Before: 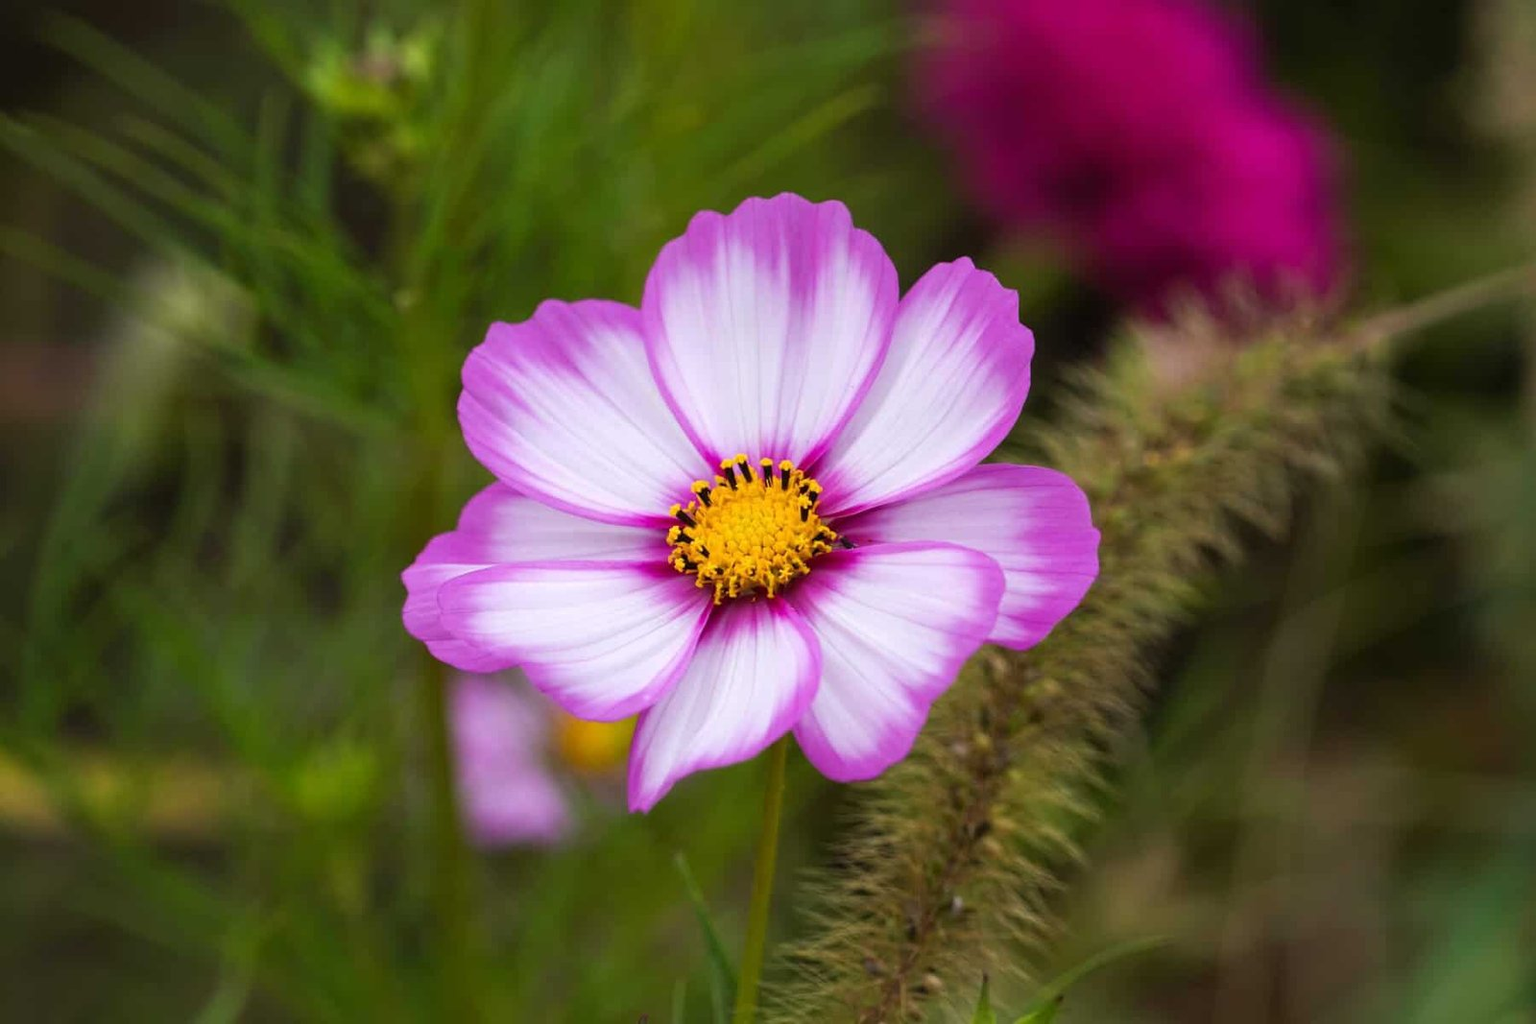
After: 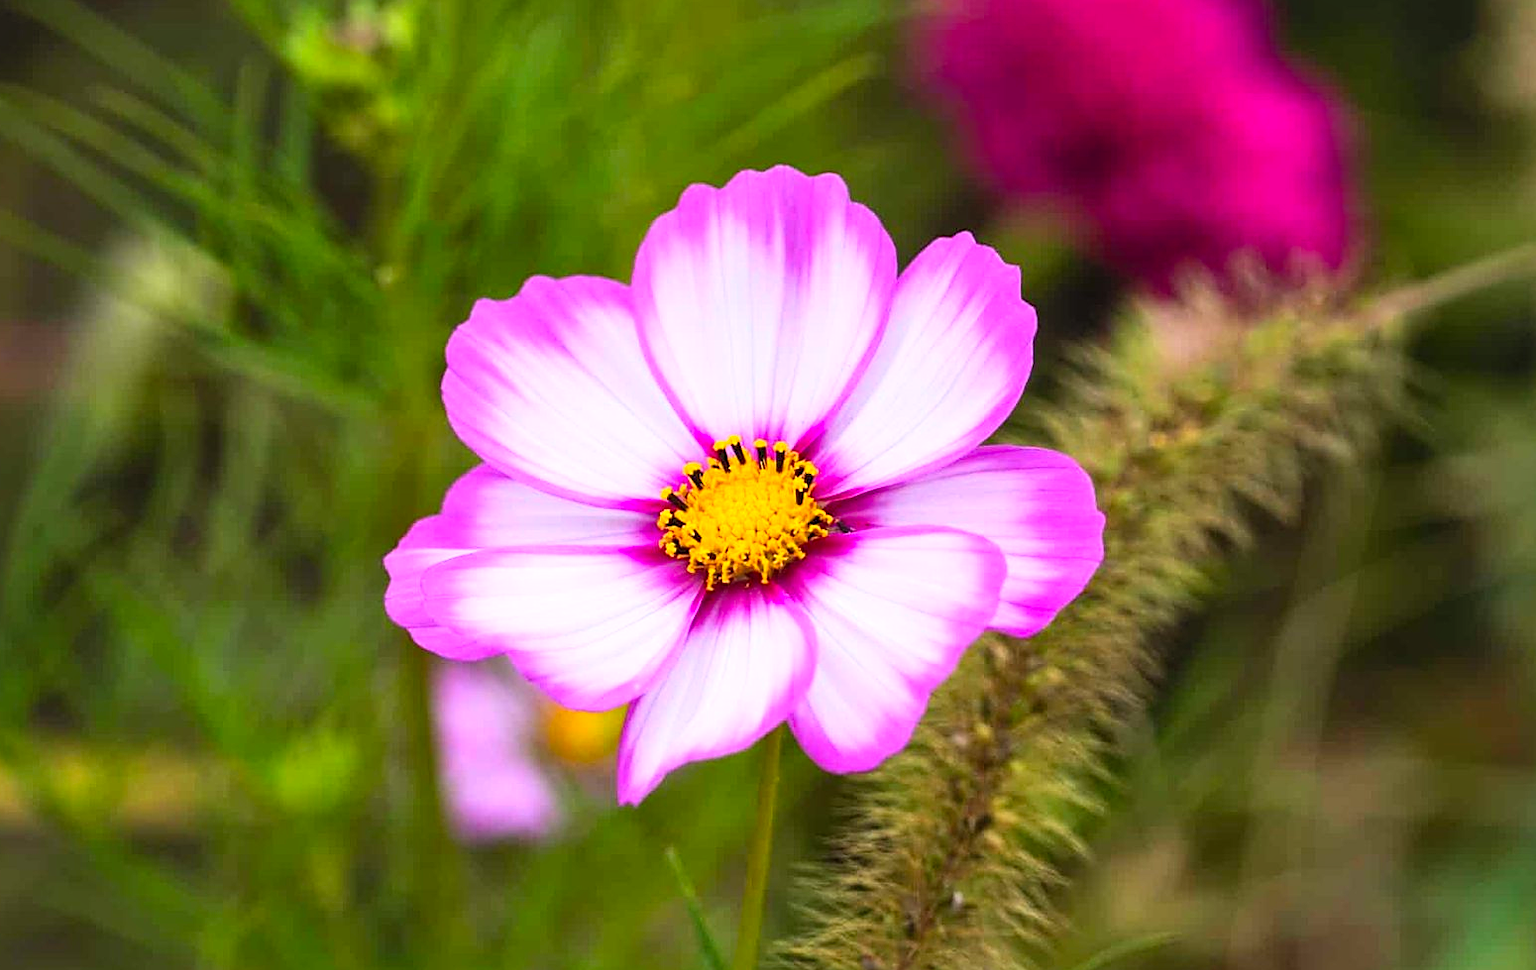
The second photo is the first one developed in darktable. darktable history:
exposure: exposure 0.078 EV, compensate highlight preservation false
crop: left 1.964%, top 3.251%, right 1.122%, bottom 4.933%
sharpen: on, module defaults
contrast brightness saturation: contrast 0.24, brightness 0.26, saturation 0.39
shadows and highlights: shadows 25, highlights -25
local contrast: mode bilateral grid, contrast 20, coarseness 50, detail 120%, midtone range 0.2
